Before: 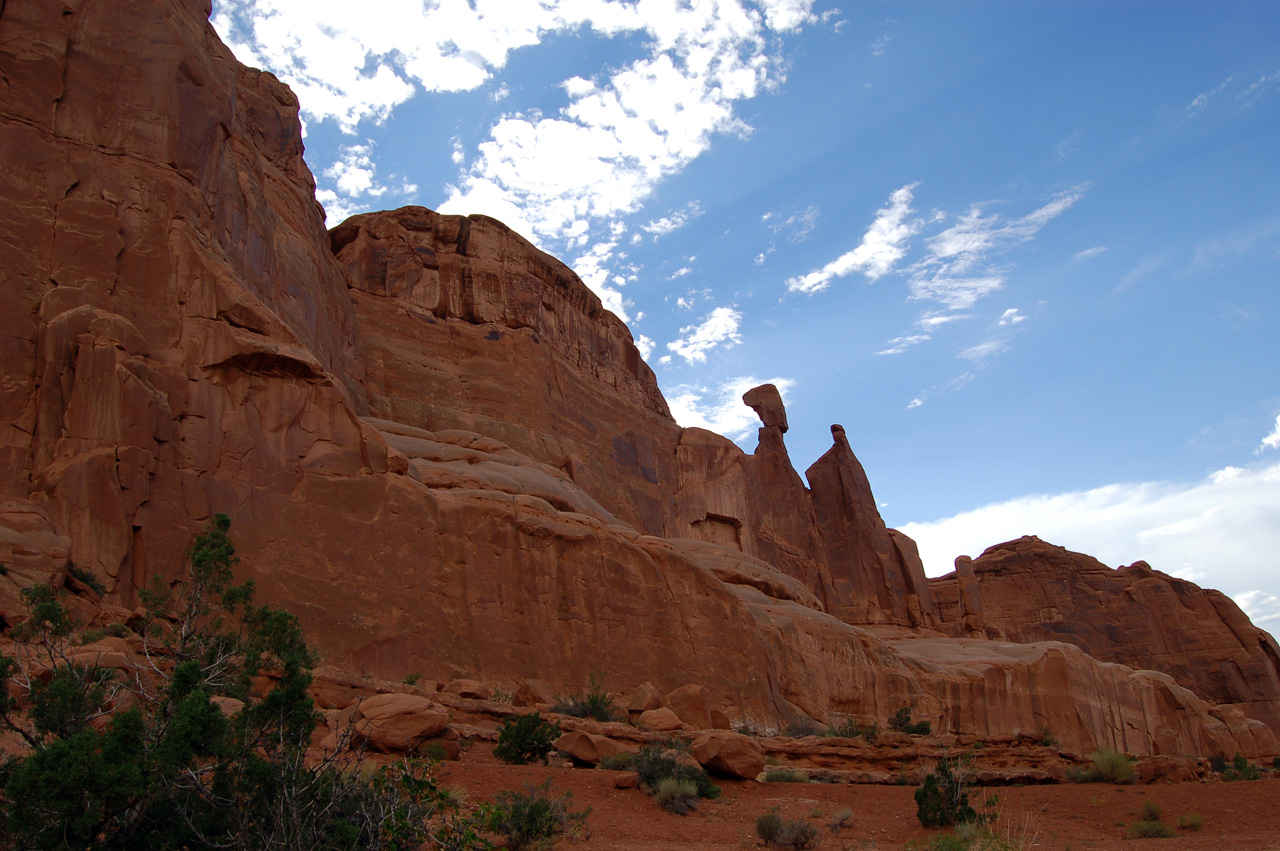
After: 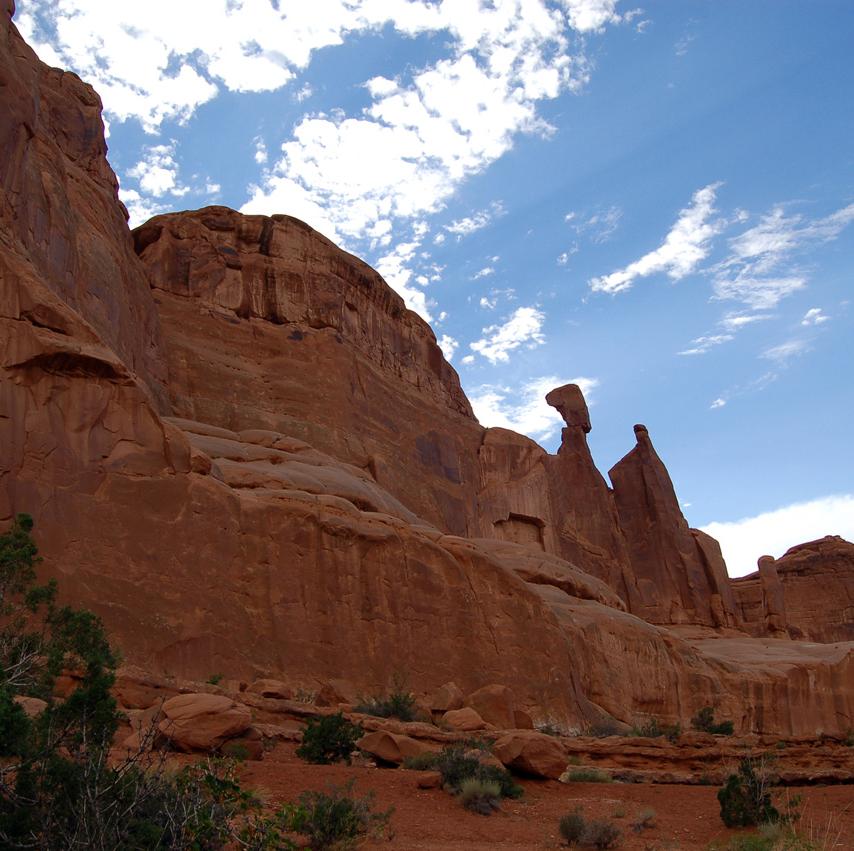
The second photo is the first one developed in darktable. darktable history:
crop: left 15.421%, right 17.802%
